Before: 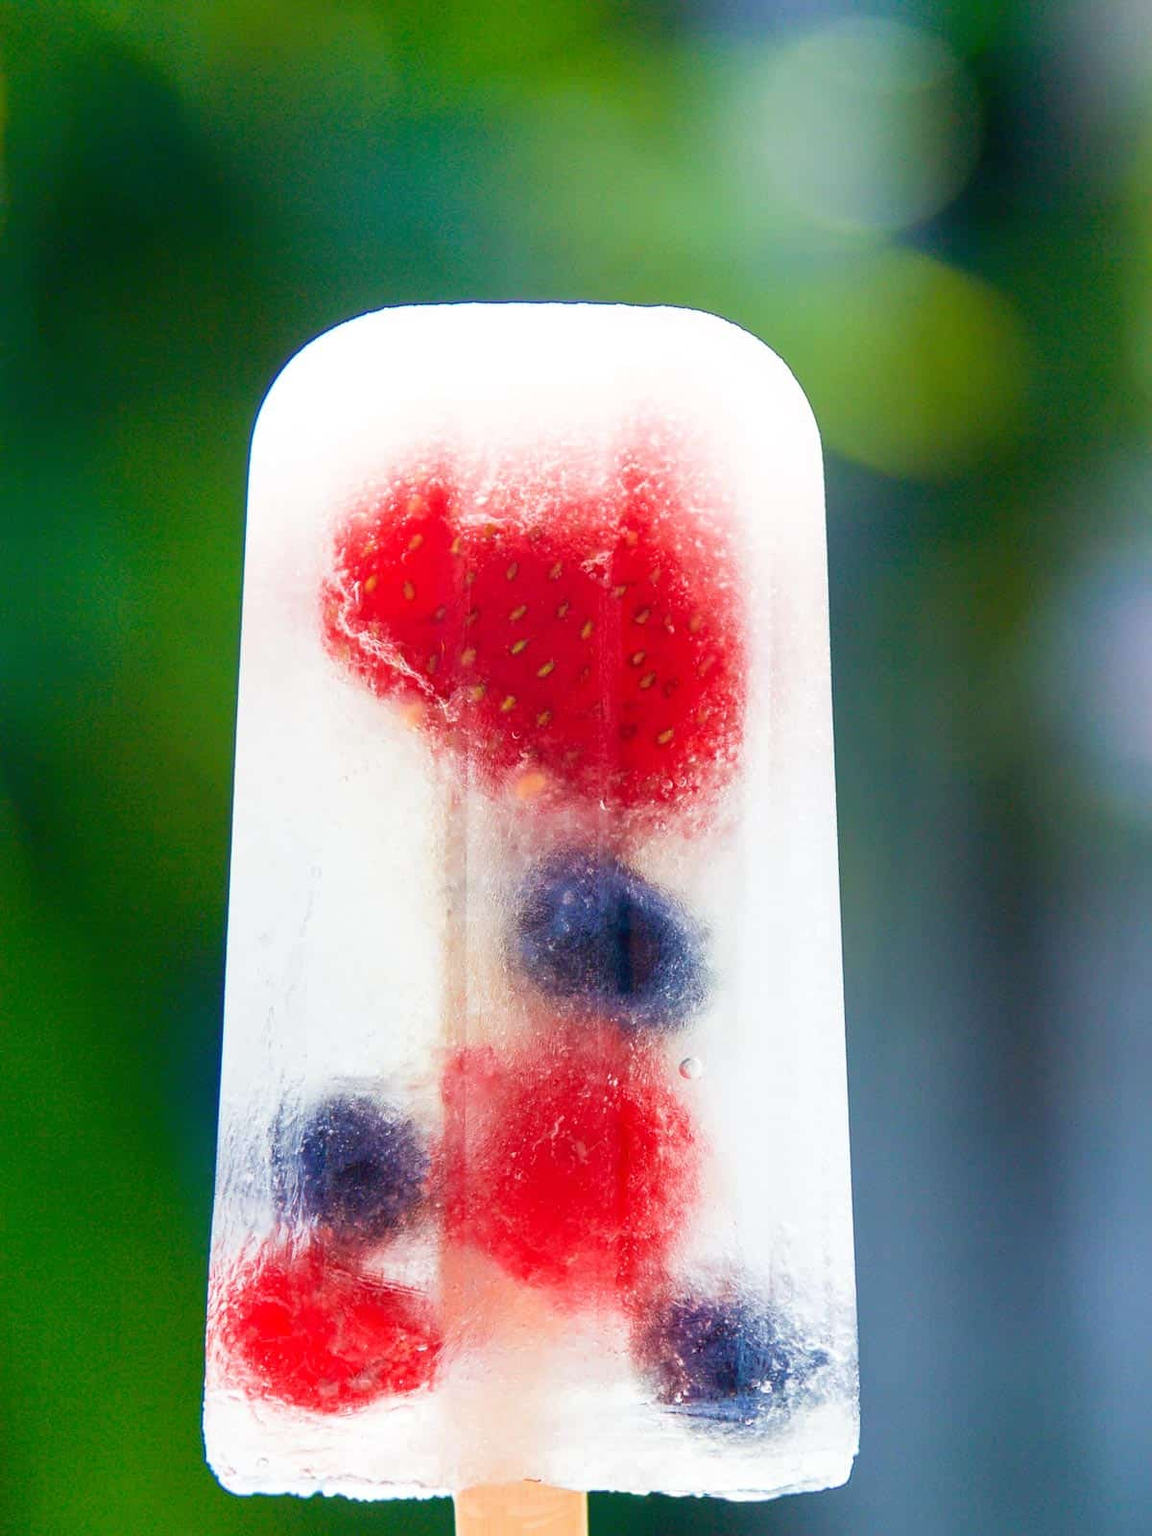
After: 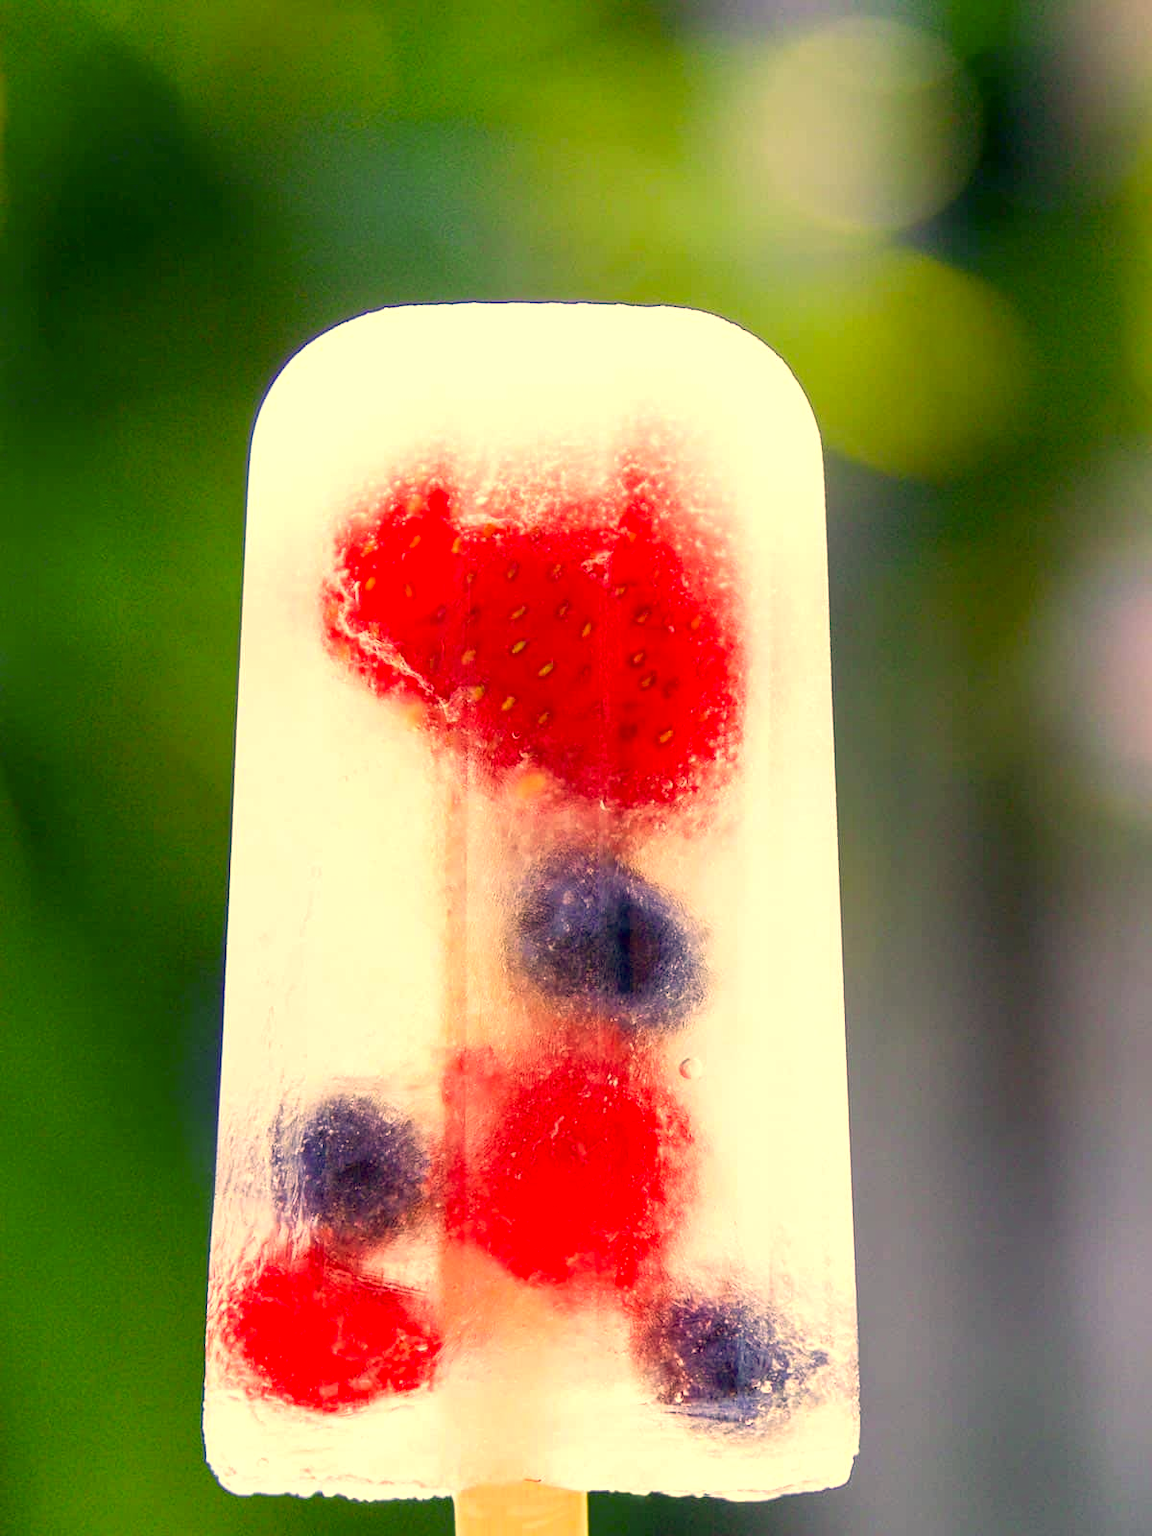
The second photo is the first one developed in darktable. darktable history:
color correction: highlights a* 18.45, highlights b* 35.76, shadows a* 1.7, shadows b* 6.07, saturation 1.01
exposure: black level correction 0.005, exposure 0.28 EV, compensate exposure bias true, compensate highlight preservation false
